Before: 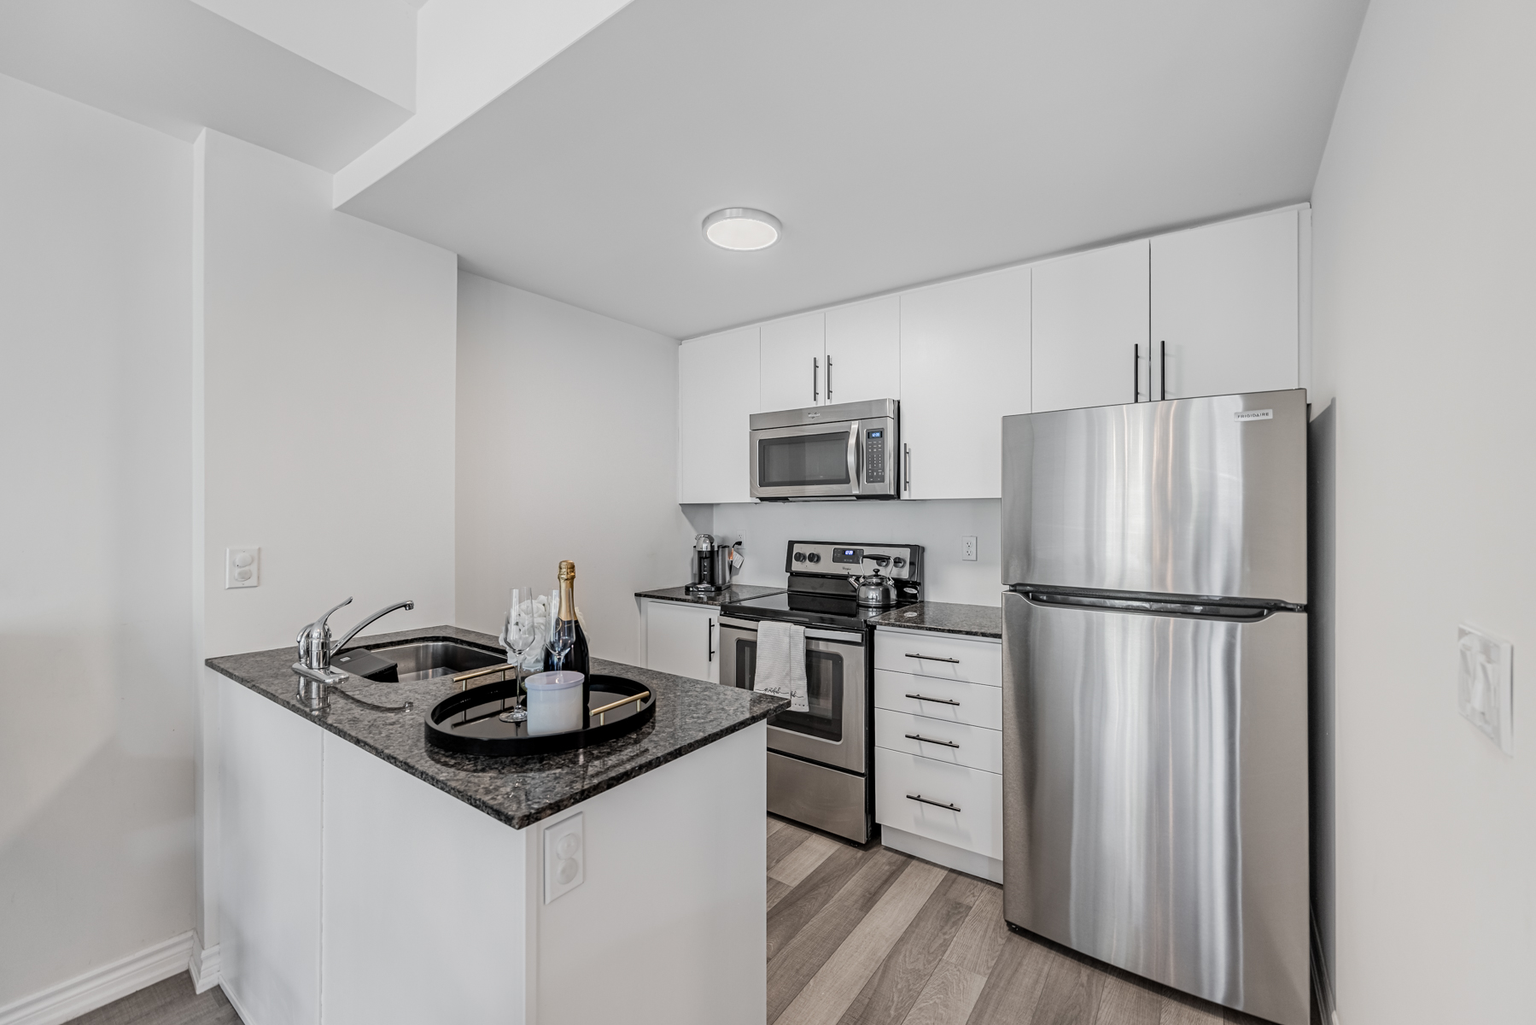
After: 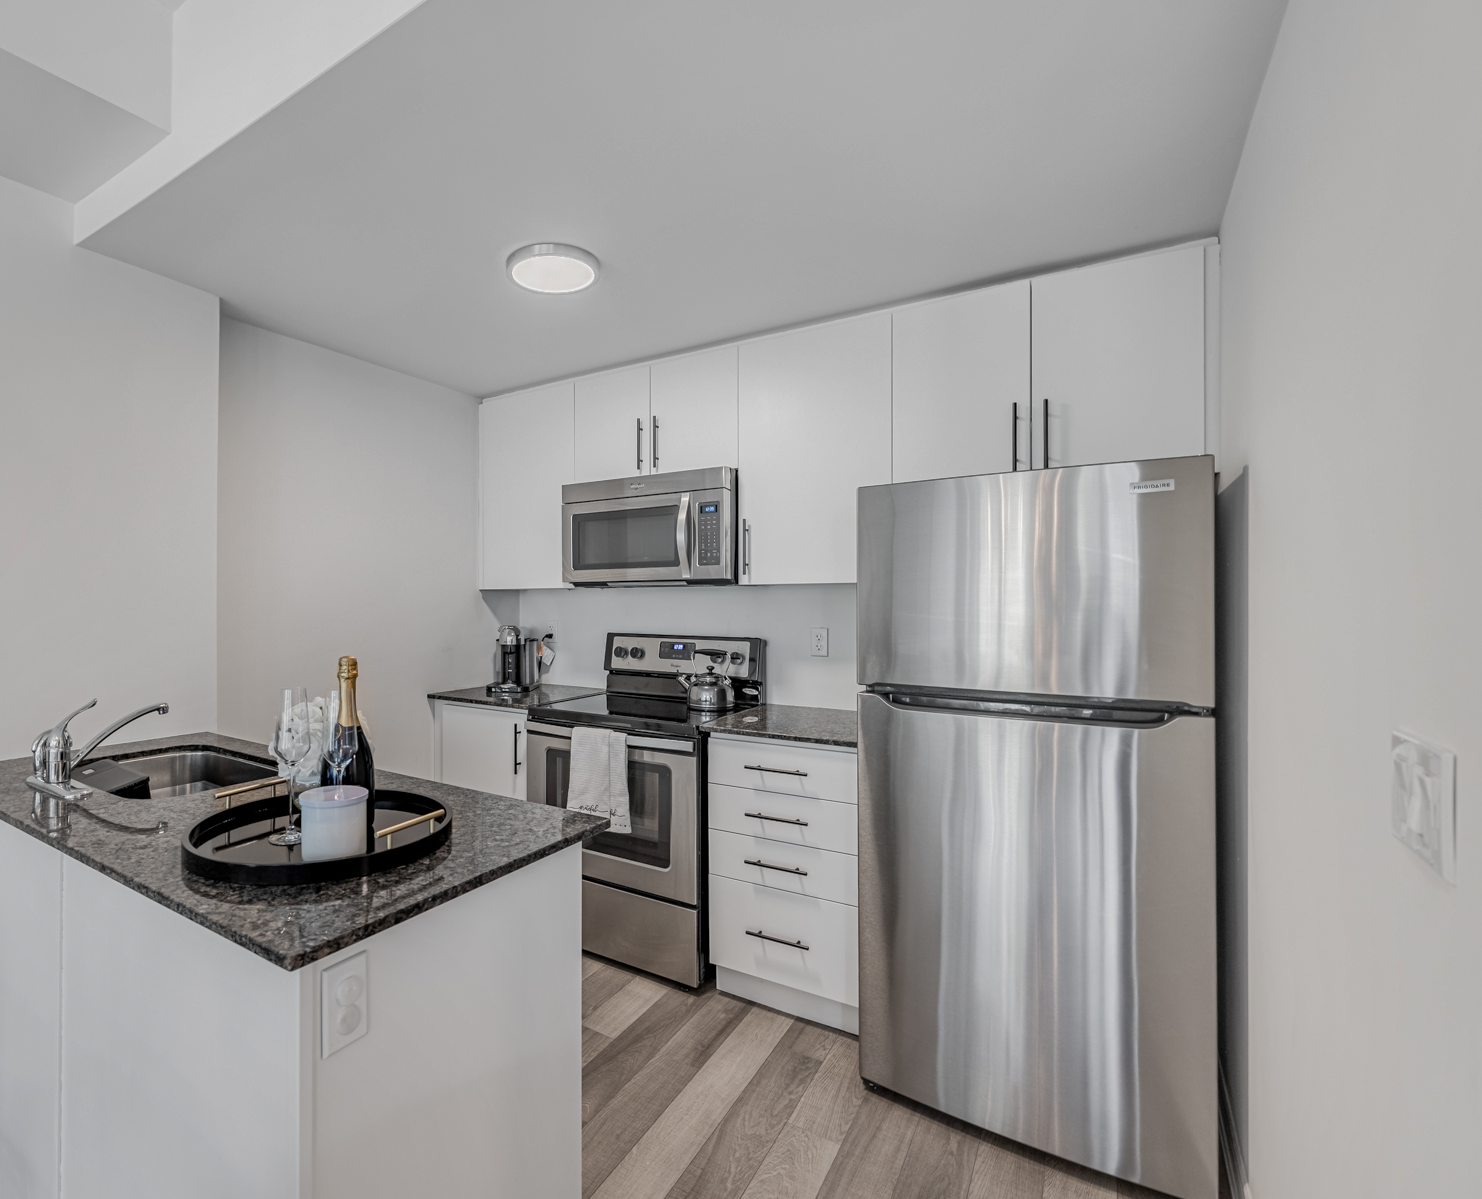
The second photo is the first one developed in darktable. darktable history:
crop: left 17.569%, bottom 0.043%
shadows and highlights: on, module defaults
exposure: exposure -0.015 EV, compensate highlight preservation false
